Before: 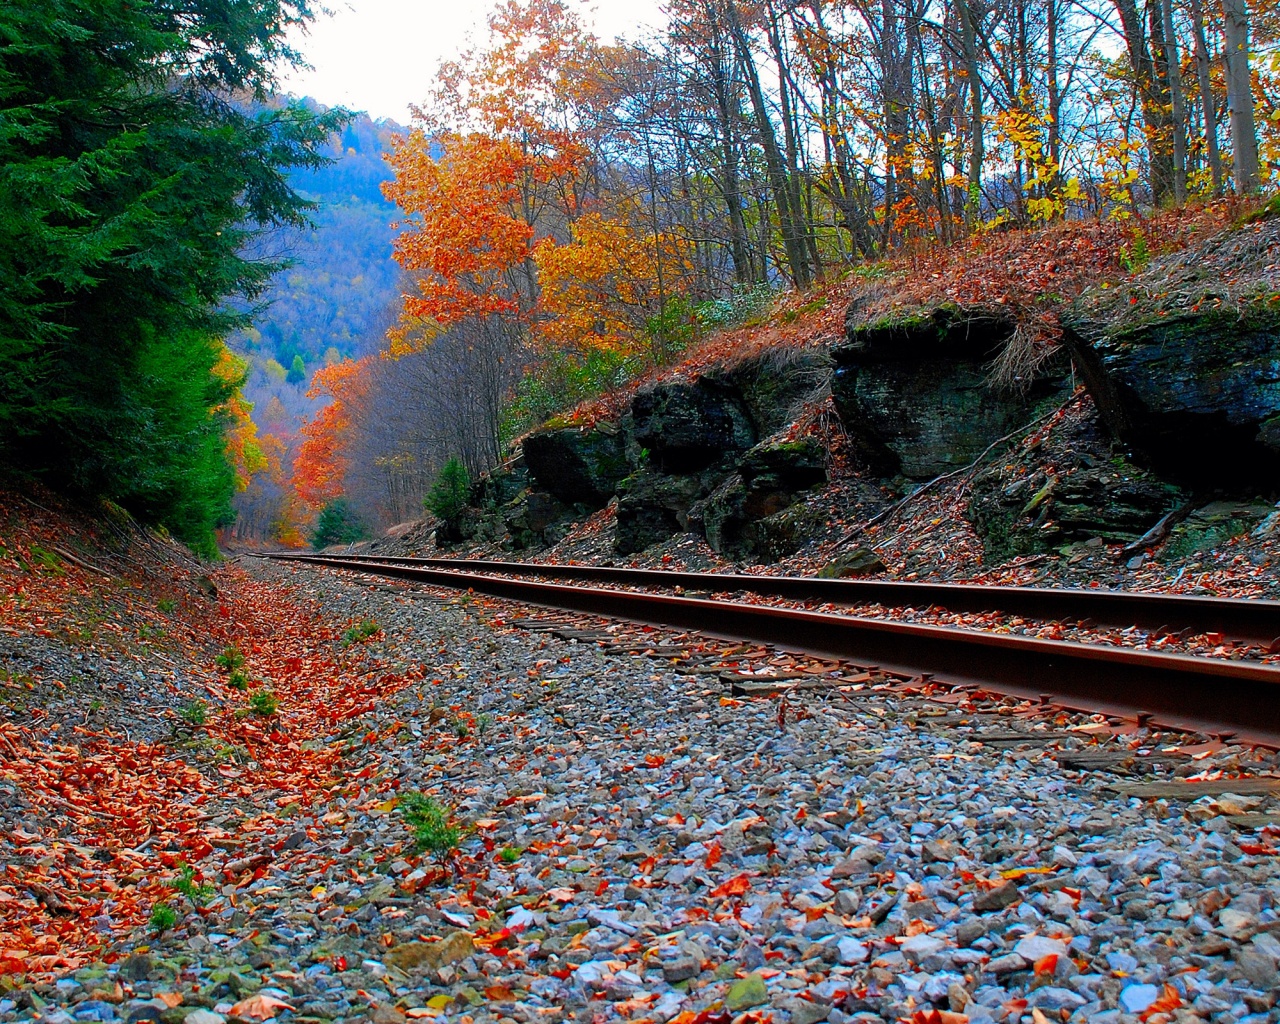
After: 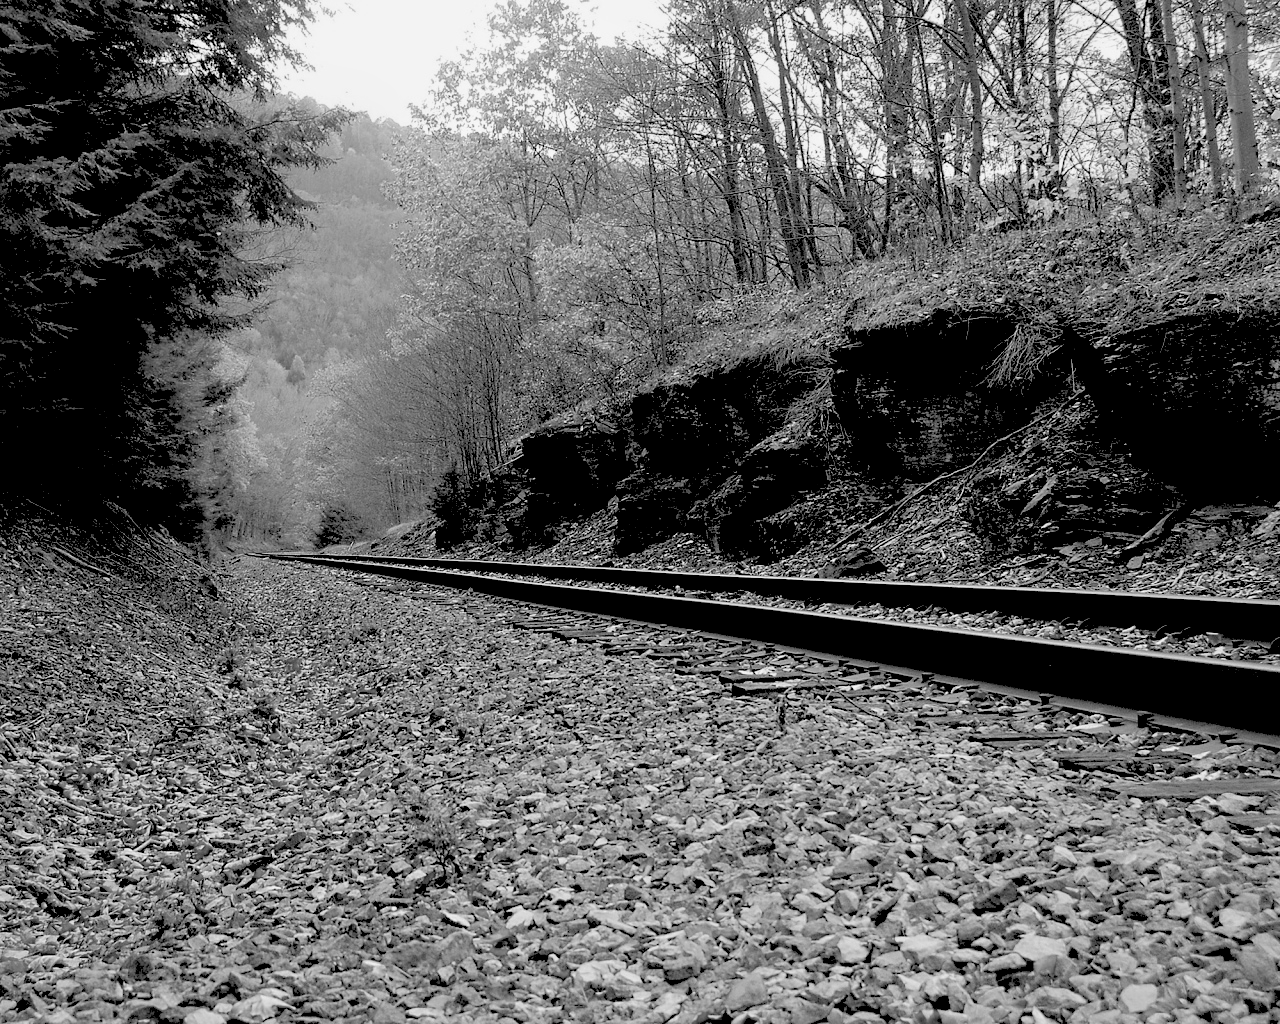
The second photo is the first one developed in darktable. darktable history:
color correction: highlights a* 9.03, highlights b* 8.71, shadows a* 40, shadows b* 40, saturation 0.8
rgb levels: levels [[0.027, 0.429, 0.996], [0, 0.5, 1], [0, 0.5, 1]]
monochrome: a 30.25, b 92.03
